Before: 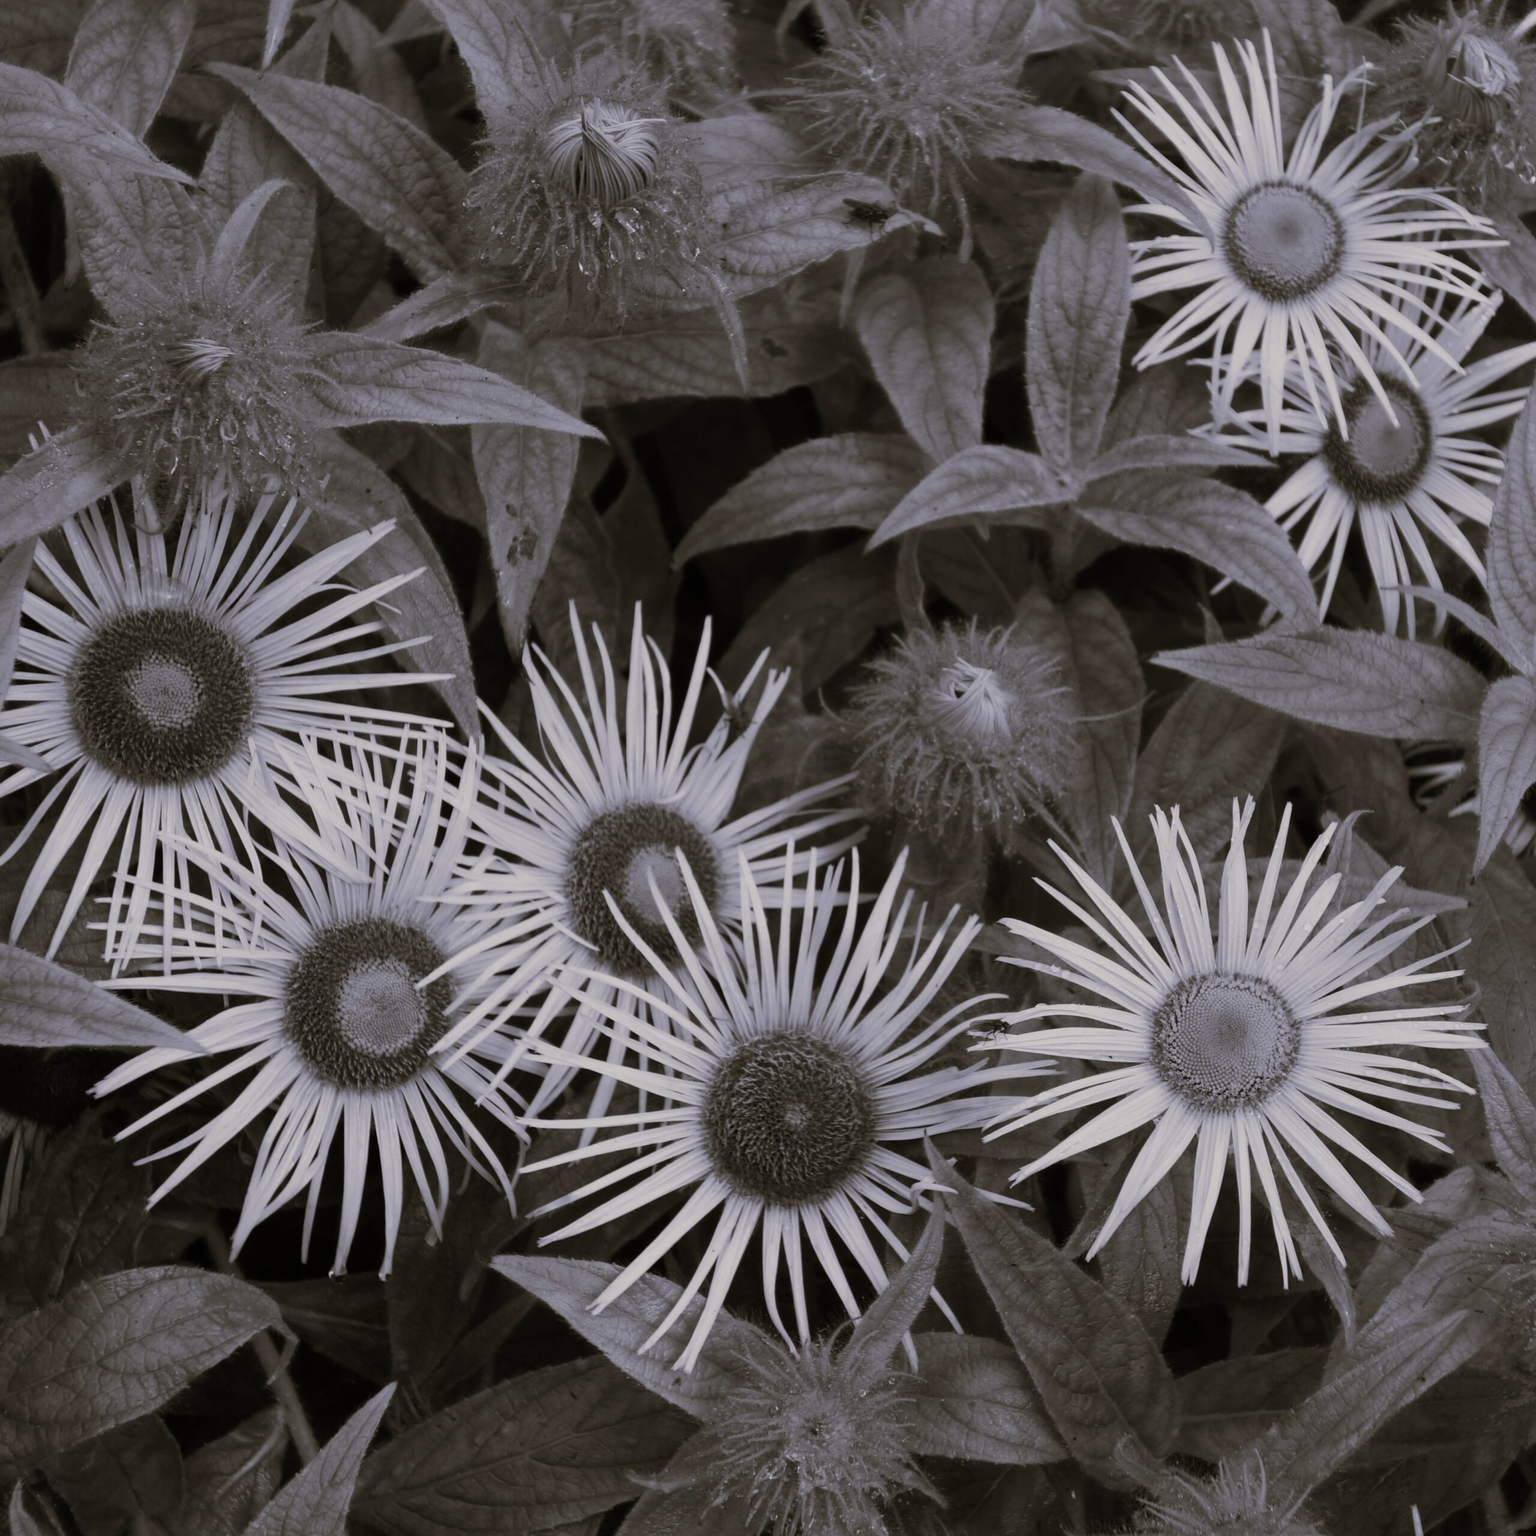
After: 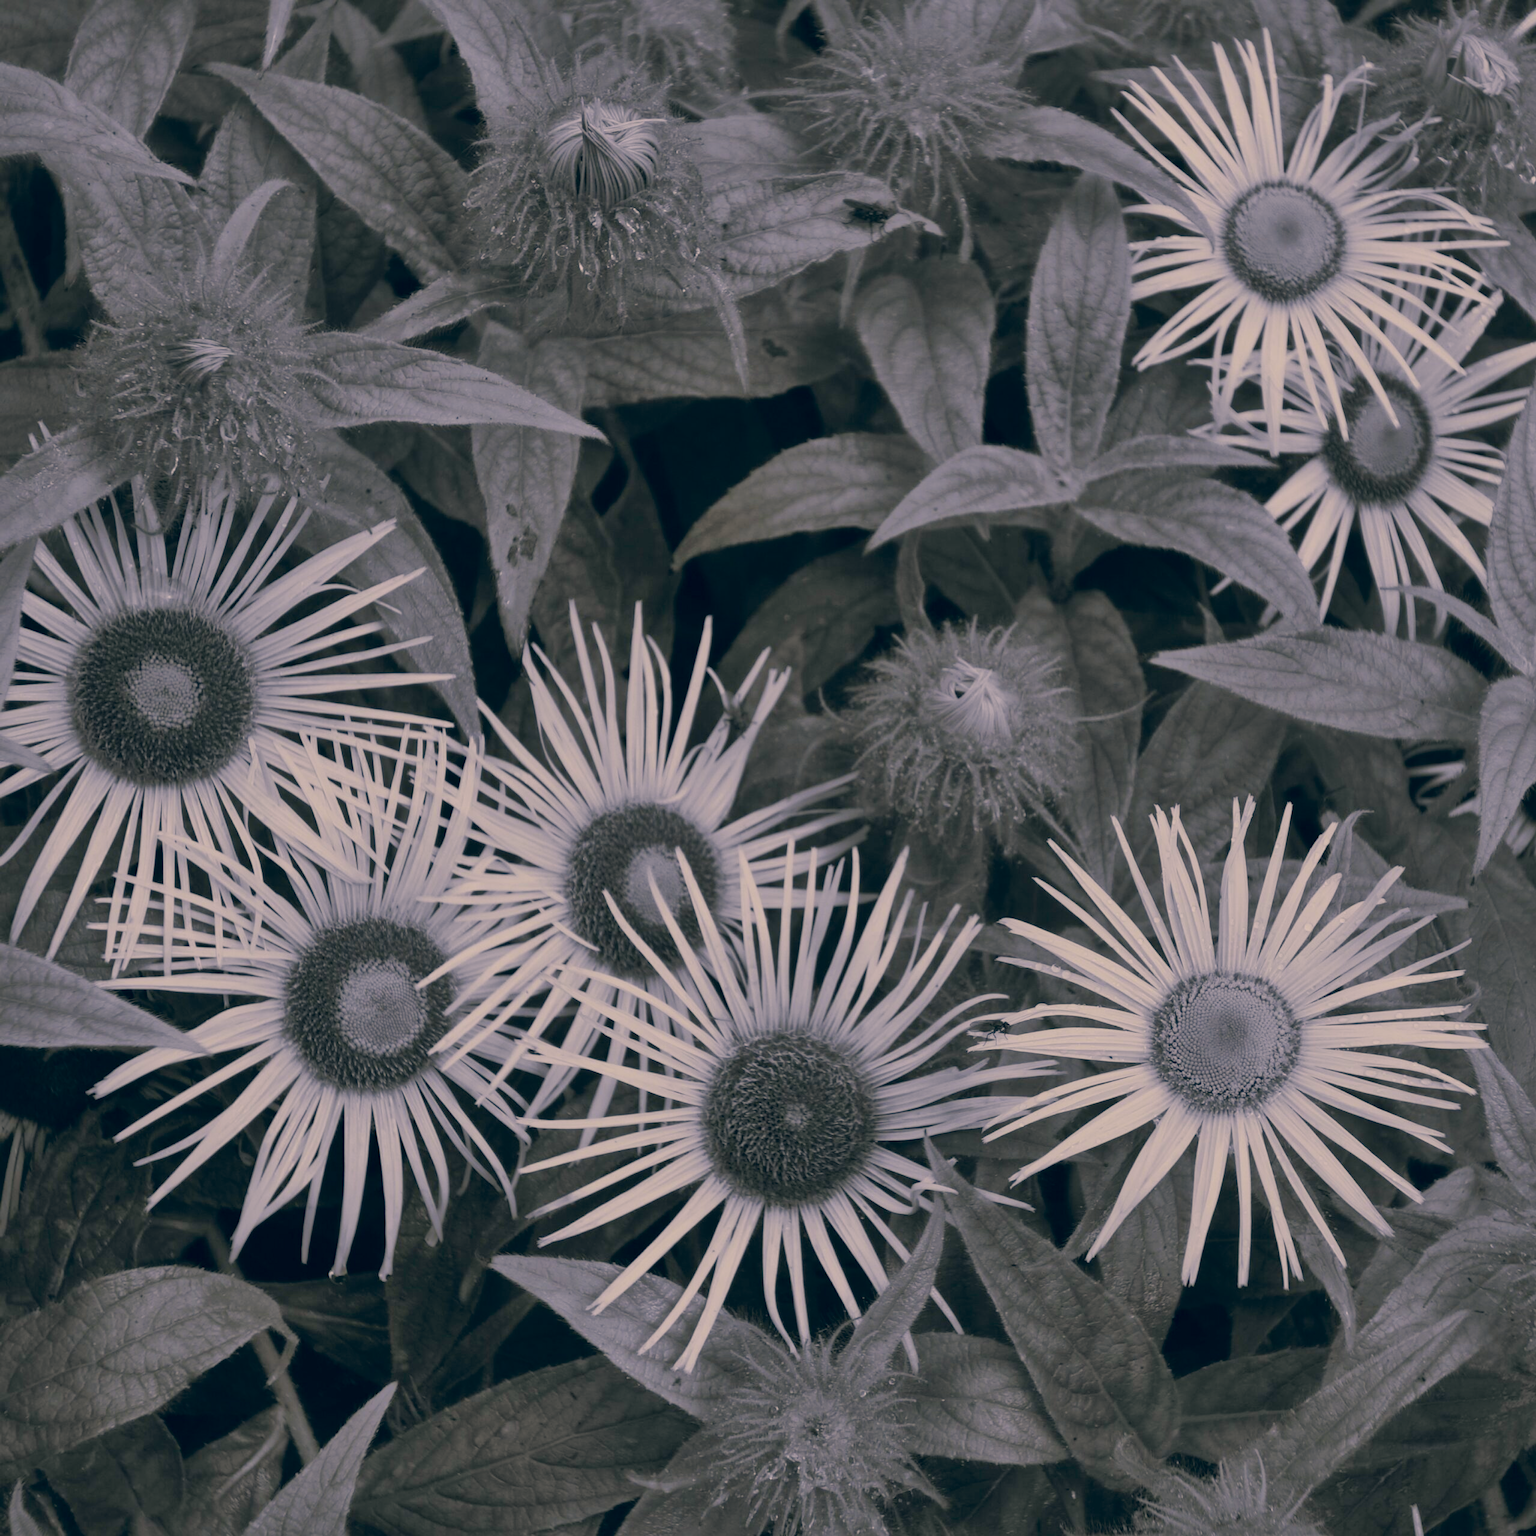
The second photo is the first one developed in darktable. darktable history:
color correction: highlights a* 10.32, highlights b* 14.66, shadows a* -9.59, shadows b* -15.02
shadows and highlights: on, module defaults
